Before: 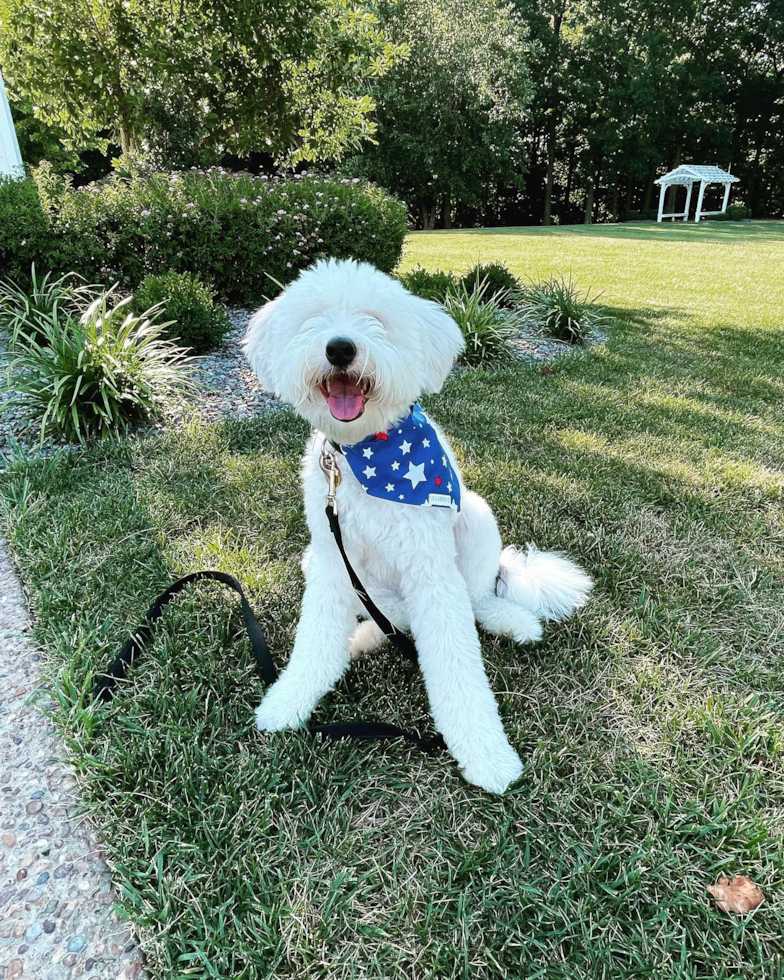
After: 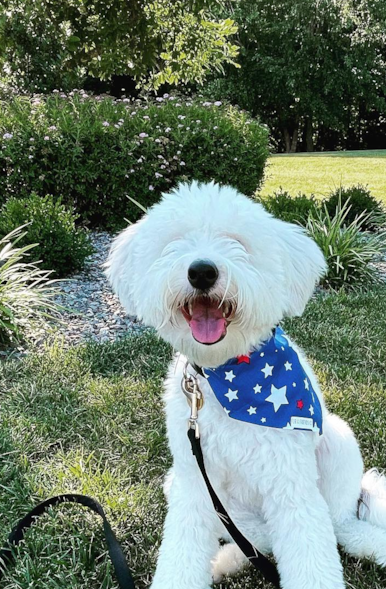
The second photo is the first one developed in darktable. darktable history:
crop: left 17.718%, top 7.876%, right 32.996%, bottom 31.955%
